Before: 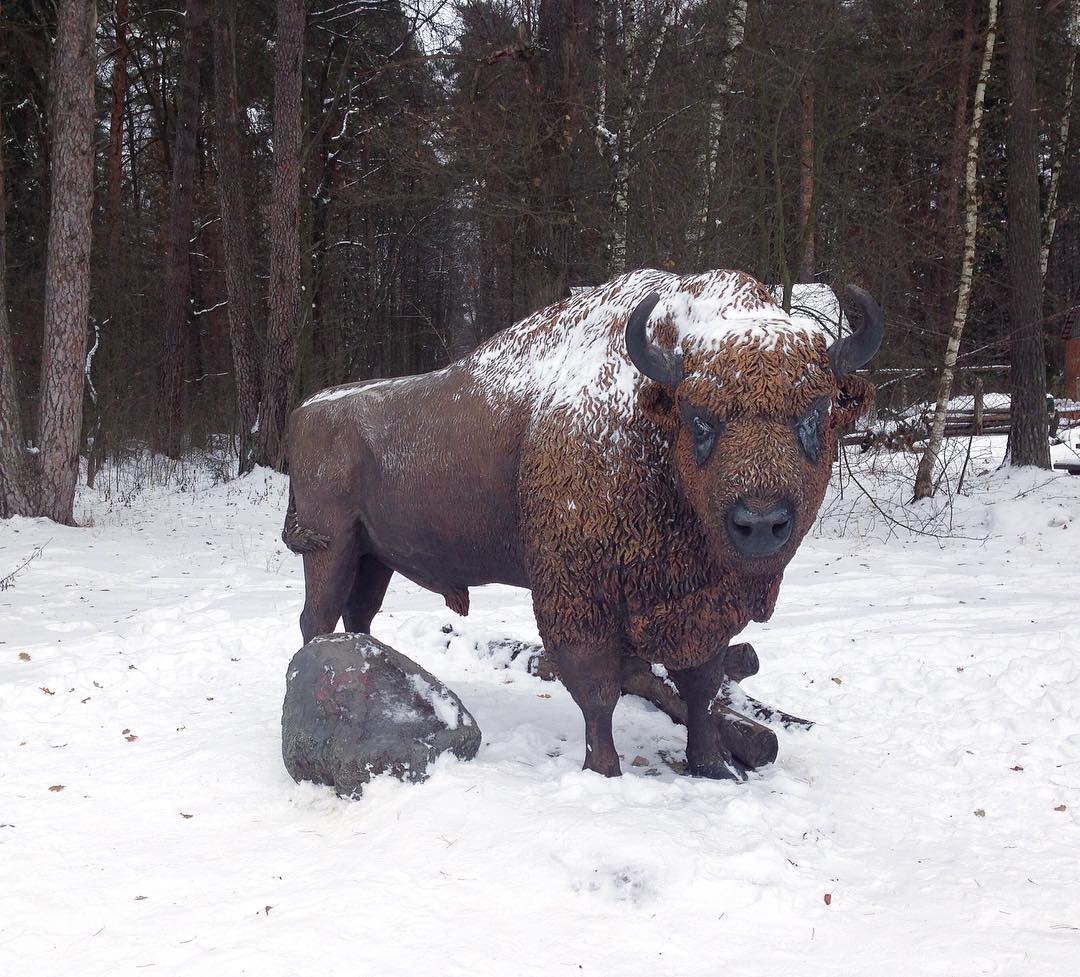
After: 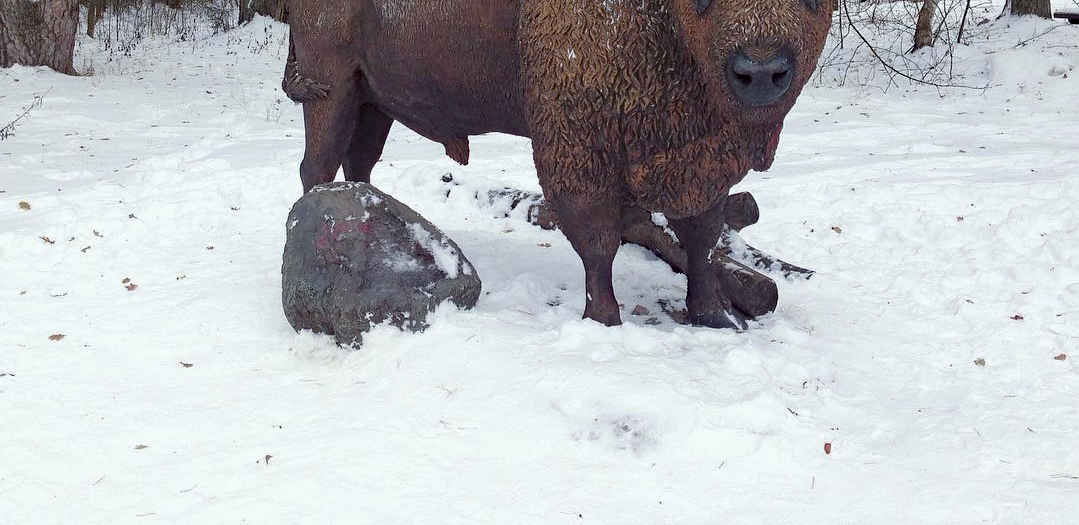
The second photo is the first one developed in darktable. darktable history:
color balance: lift [1.004, 1.002, 1.002, 0.998], gamma [1, 1.007, 1.002, 0.993], gain [1, 0.977, 1.013, 1.023], contrast -3.64%
crop and rotate: top 46.237%
haze removal: strength 0.5, distance 0.43, compatibility mode true, adaptive false
